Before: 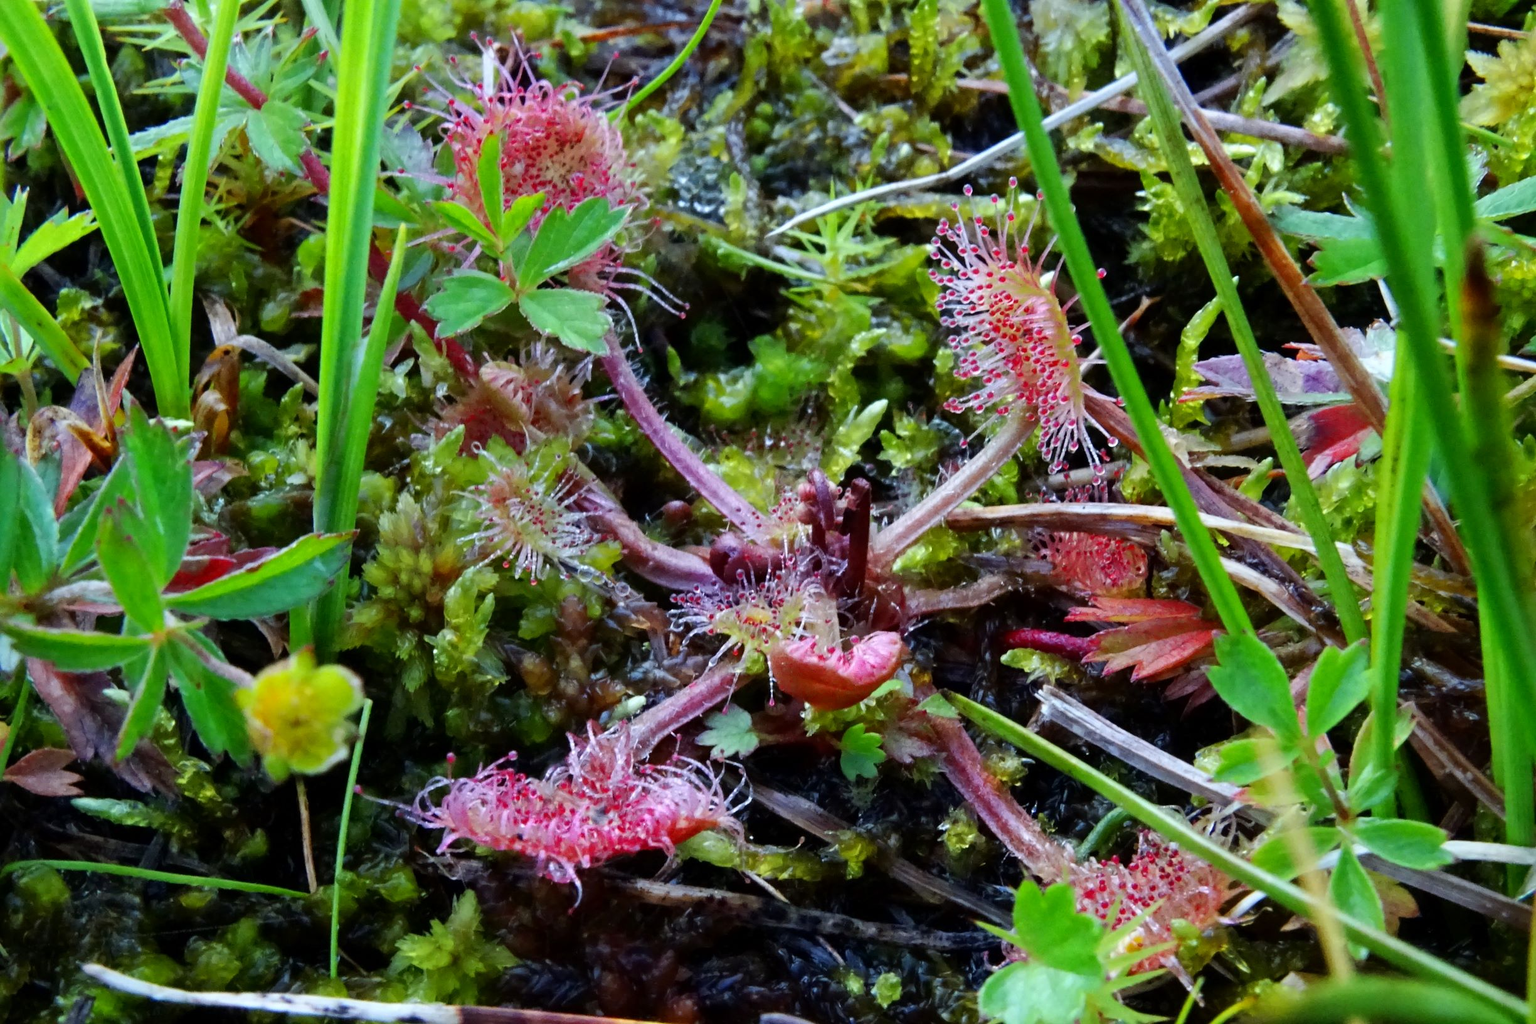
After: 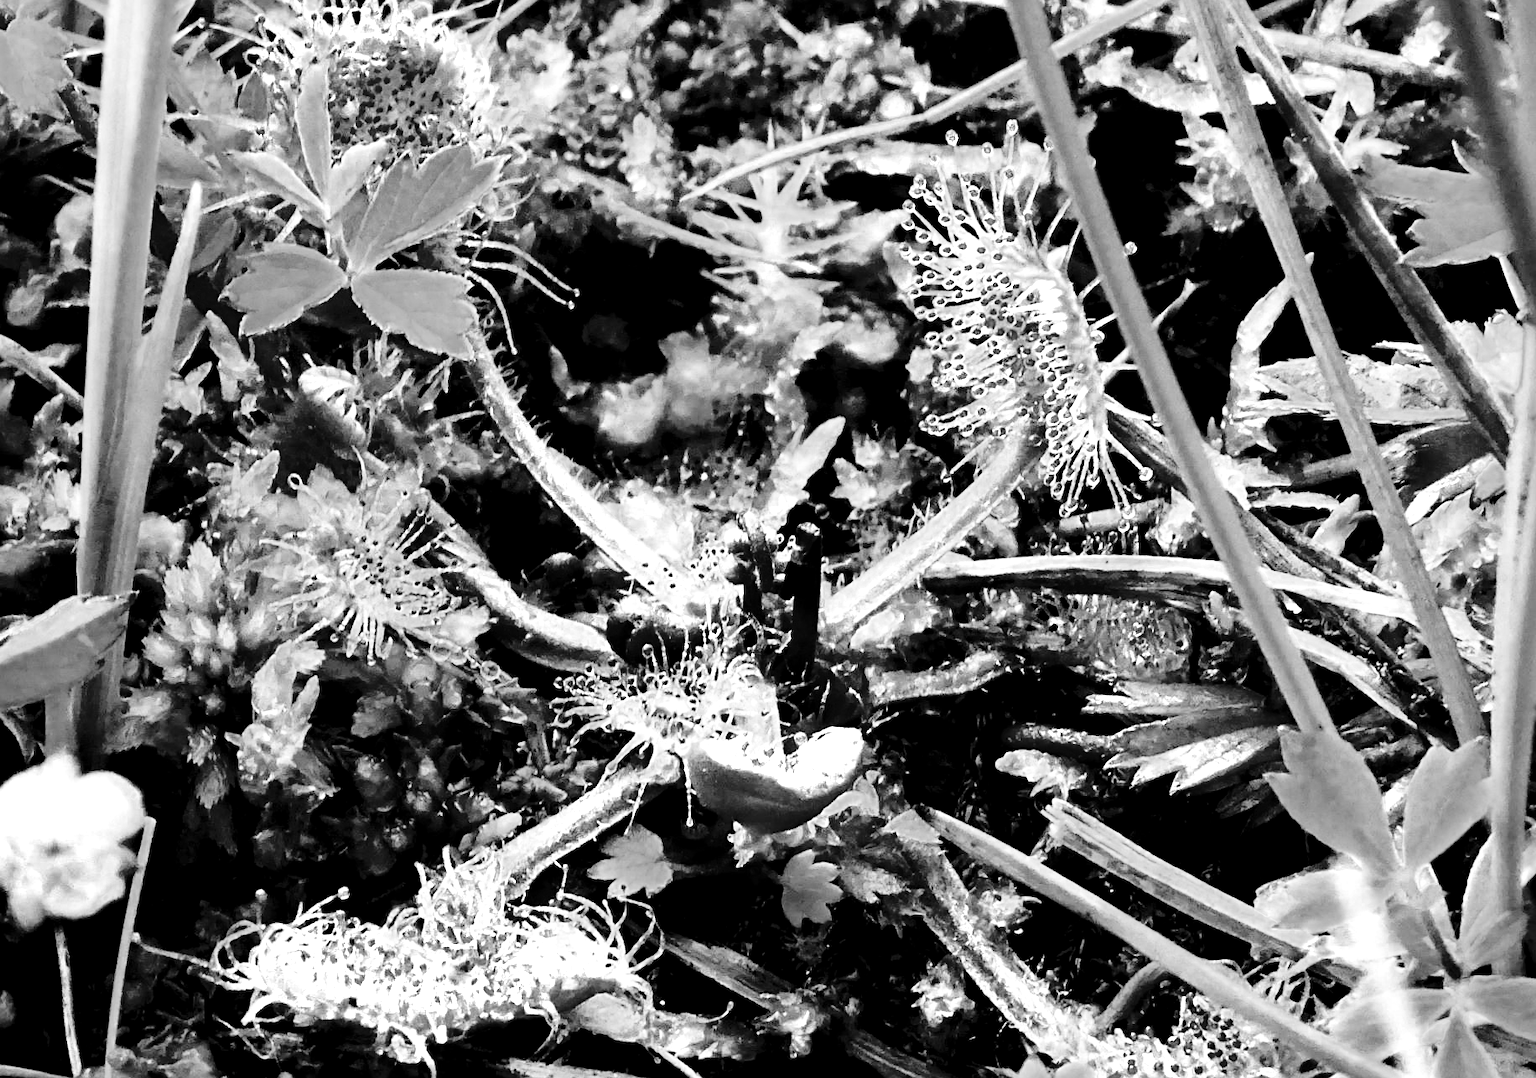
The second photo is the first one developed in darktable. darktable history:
sharpen: radius 2.121, amount 0.389, threshold 0.083
base curve: curves: ch0 [(0, 0) (0.04, 0.03) (0.133, 0.232) (0.448, 0.748) (0.843, 0.968) (1, 1)]
color zones: curves: ch0 [(0.002, 0.593) (0.143, 0.417) (0.285, 0.541) (0.455, 0.289) (0.608, 0.327) (0.727, 0.283) (0.869, 0.571) (1, 0.603)]; ch1 [(0, 0) (0.143, 0) (0.286, 0) (0.429, 0) (0.571, 0) (0.714, 0) (0.857, 0)]
crop: left 16.686%, top 8.547%, right 8.478%, bottom 12.649%
contrast equalizer: octaves 7, y [[0.6 ×6], [0.55 ×6], [0 ×6], [0 ×6], [0 ×6]]
